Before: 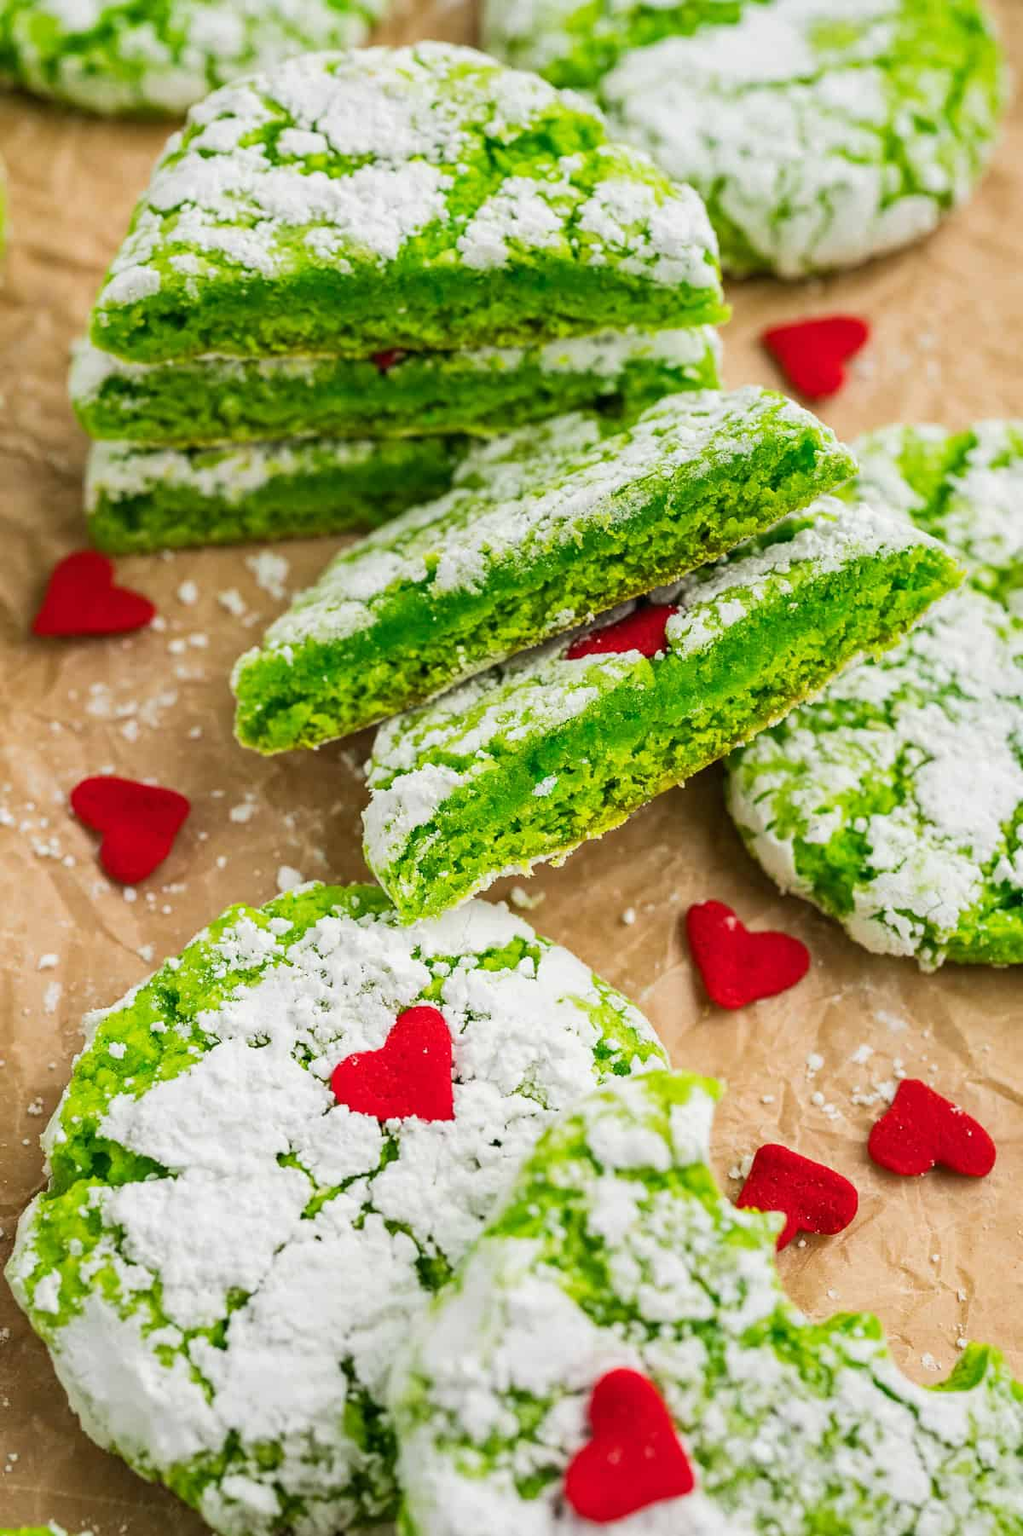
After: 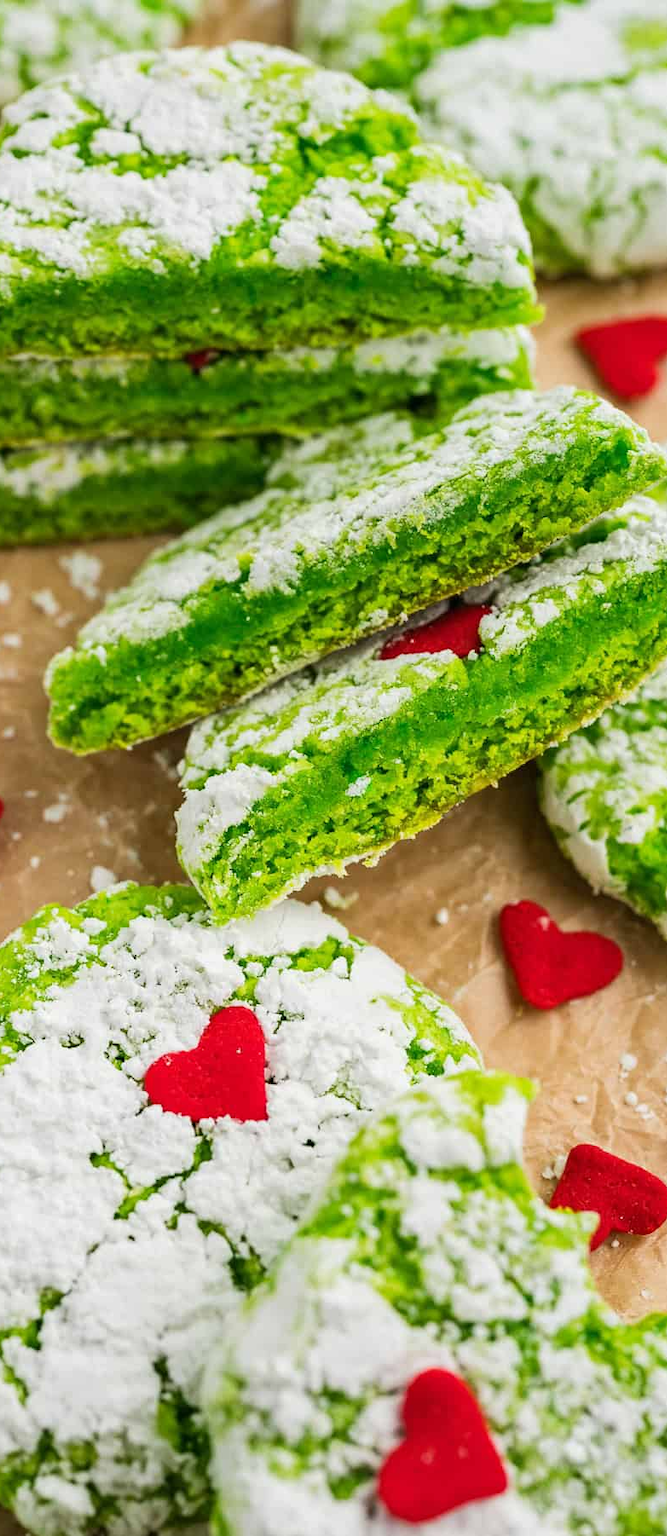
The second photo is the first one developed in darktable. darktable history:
crop and rotate: left 18.273%, right 16.449%
